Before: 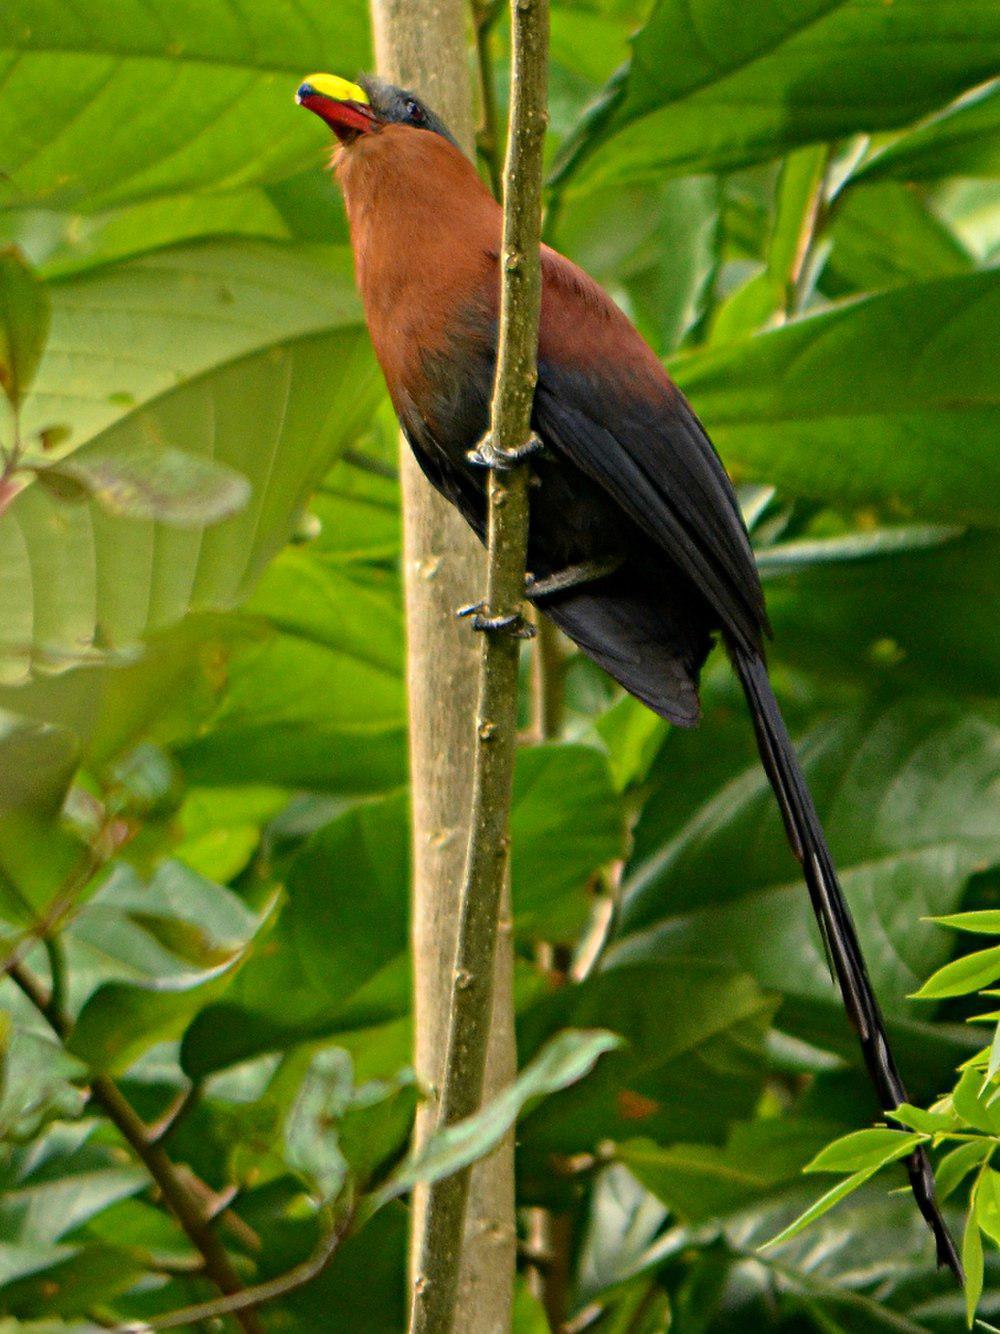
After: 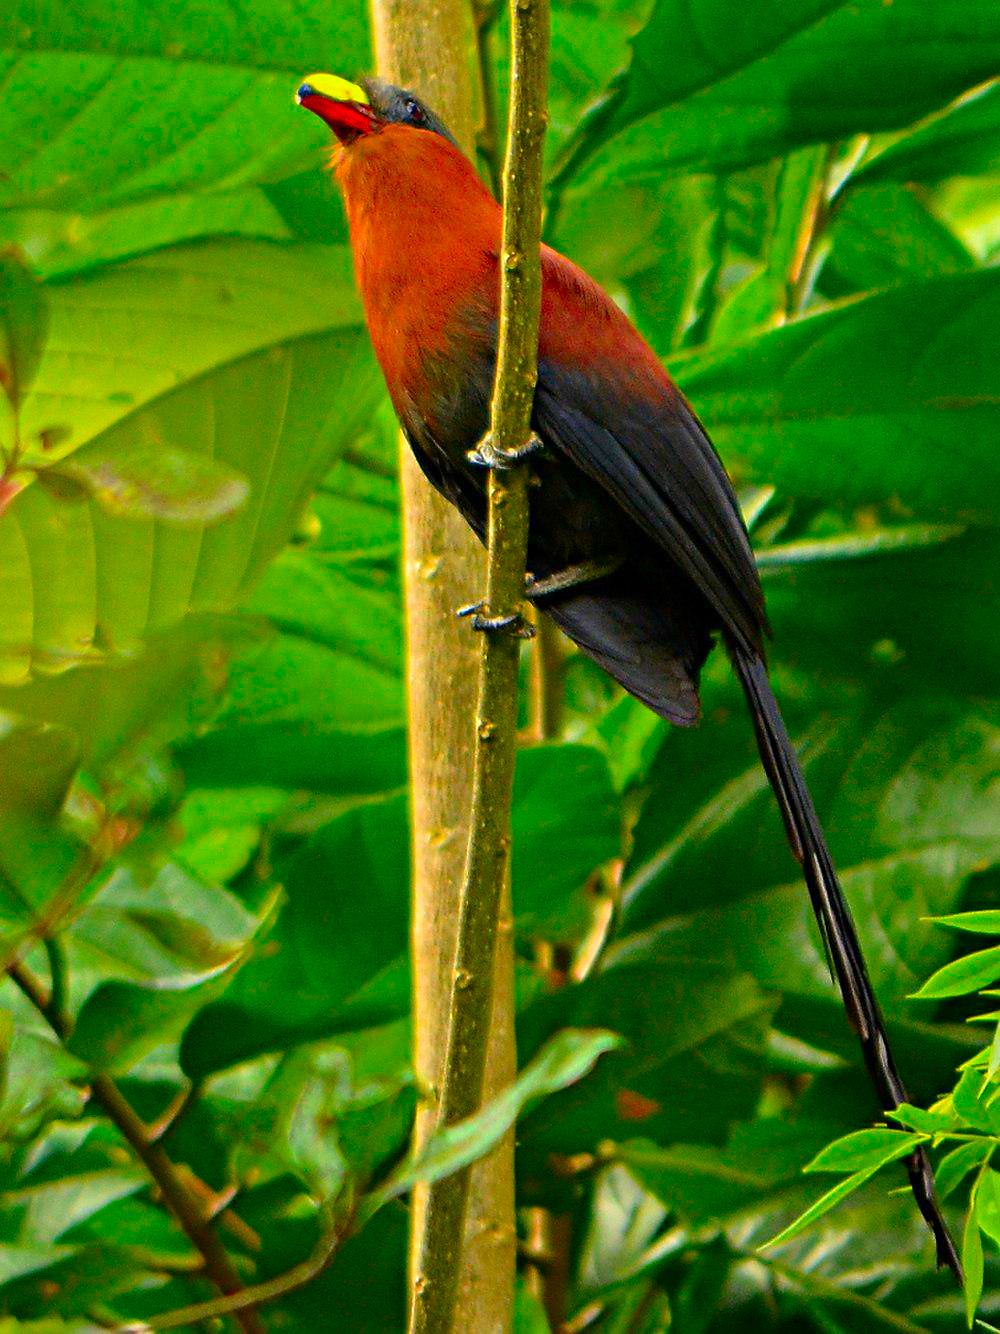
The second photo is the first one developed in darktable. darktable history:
sharpen: radius 1.864, amount 0.398, threshold 1.271
color correction: saturation 1.8
